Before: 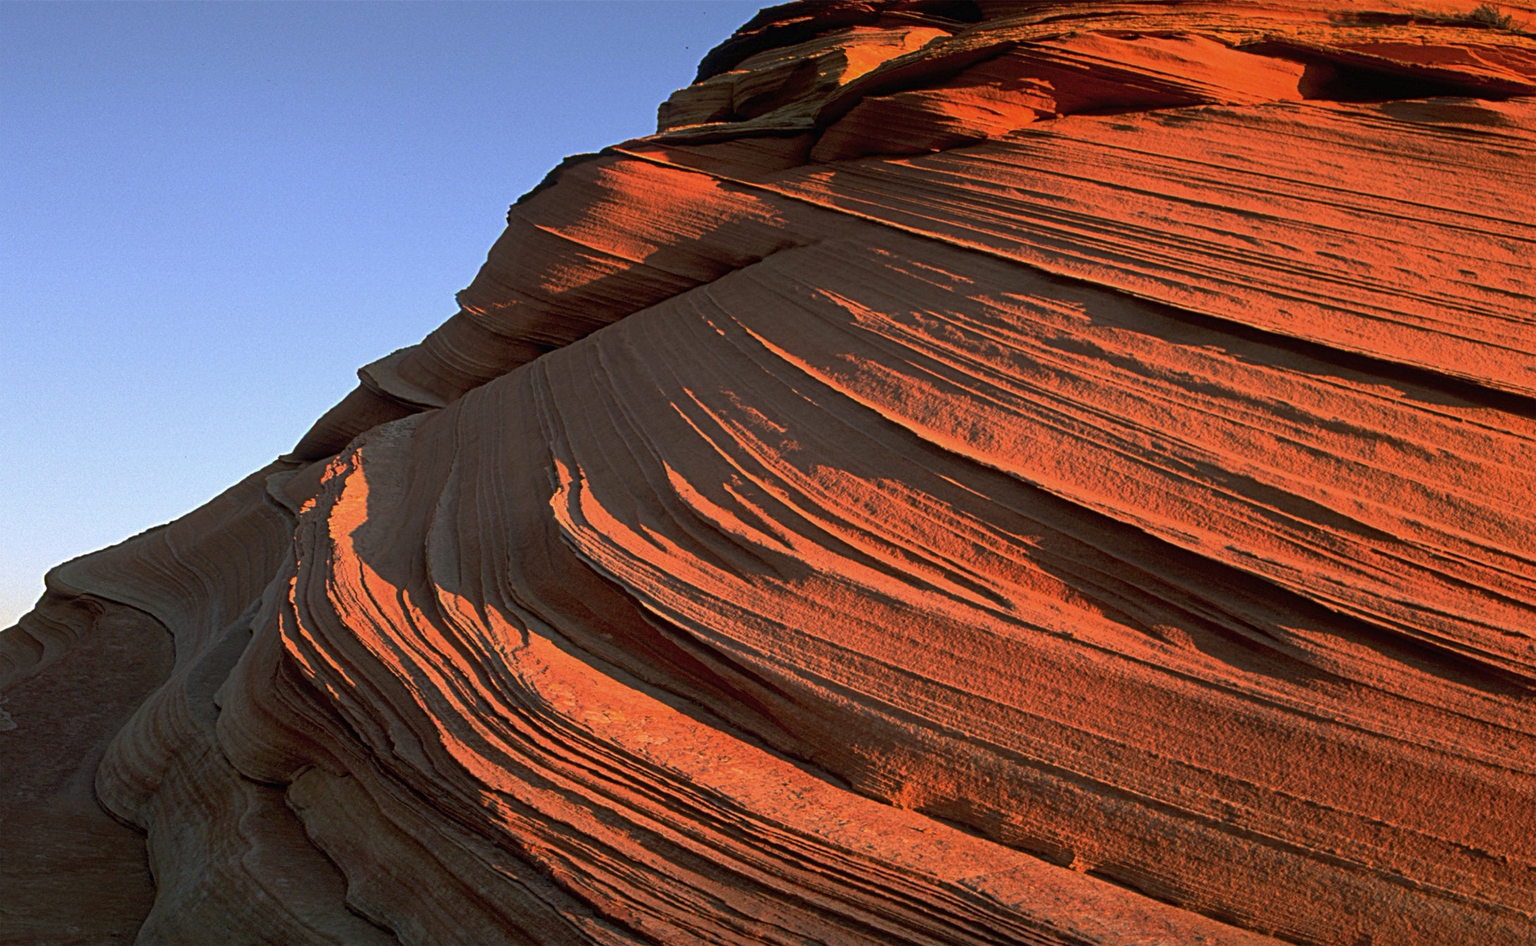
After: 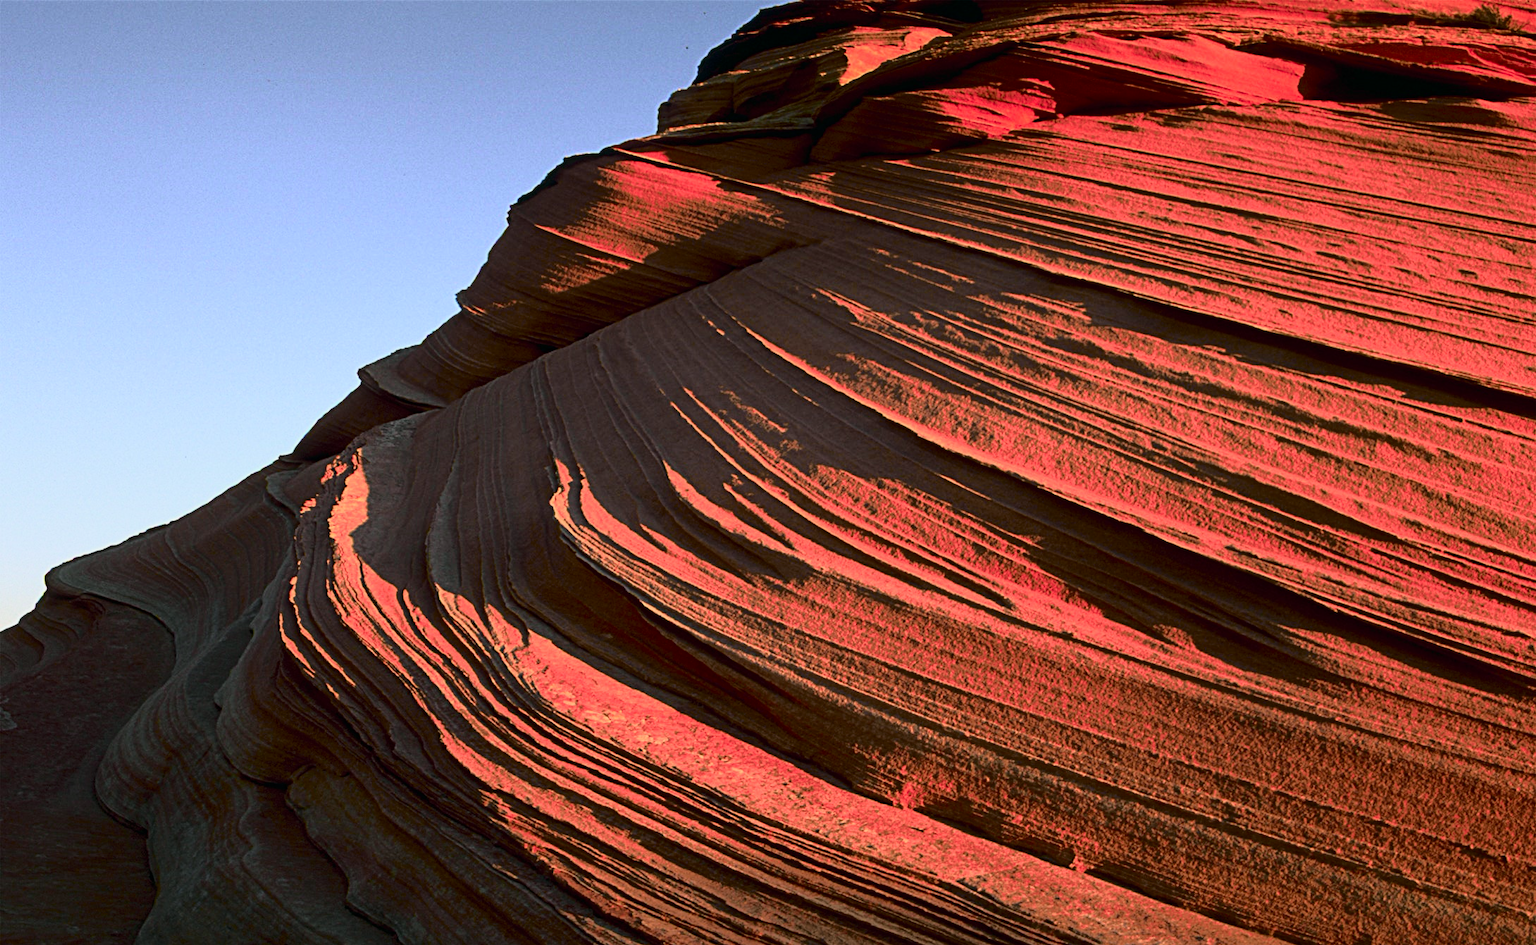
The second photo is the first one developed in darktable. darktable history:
tone curve: curves: ch0 [(0, 0) (0.081, 0.044) (0.192, 0.125) (0.283, 0.238) (0.416, 0.449) (0.495, 0.524) (0.661, 0.756) (0.788, 0.87) (1, 0.951)]; ch1 [(0, 0) (0.161, 0.092) (0.35, 0.33) (0.392, 0.392) (0.427, 0.426) (0.479, 0.472) (0.505, 0.497) (0.521, 0.524) (0.567, 0.56) (0.583, 0.592) (0.625, 0.627) (0.678, 0.733) (1, 1)]; ch2 [(0, 0) (0.346, 0.362) (0.404, 0.427) (0.502, 0.499) (0.531, 0.523) (0.544, 0.561) (0.58, 0.59) (0.629, 0.642) (0.717, 0.678) (1, 1)], color space Lab, independent channels, preserve colors none
